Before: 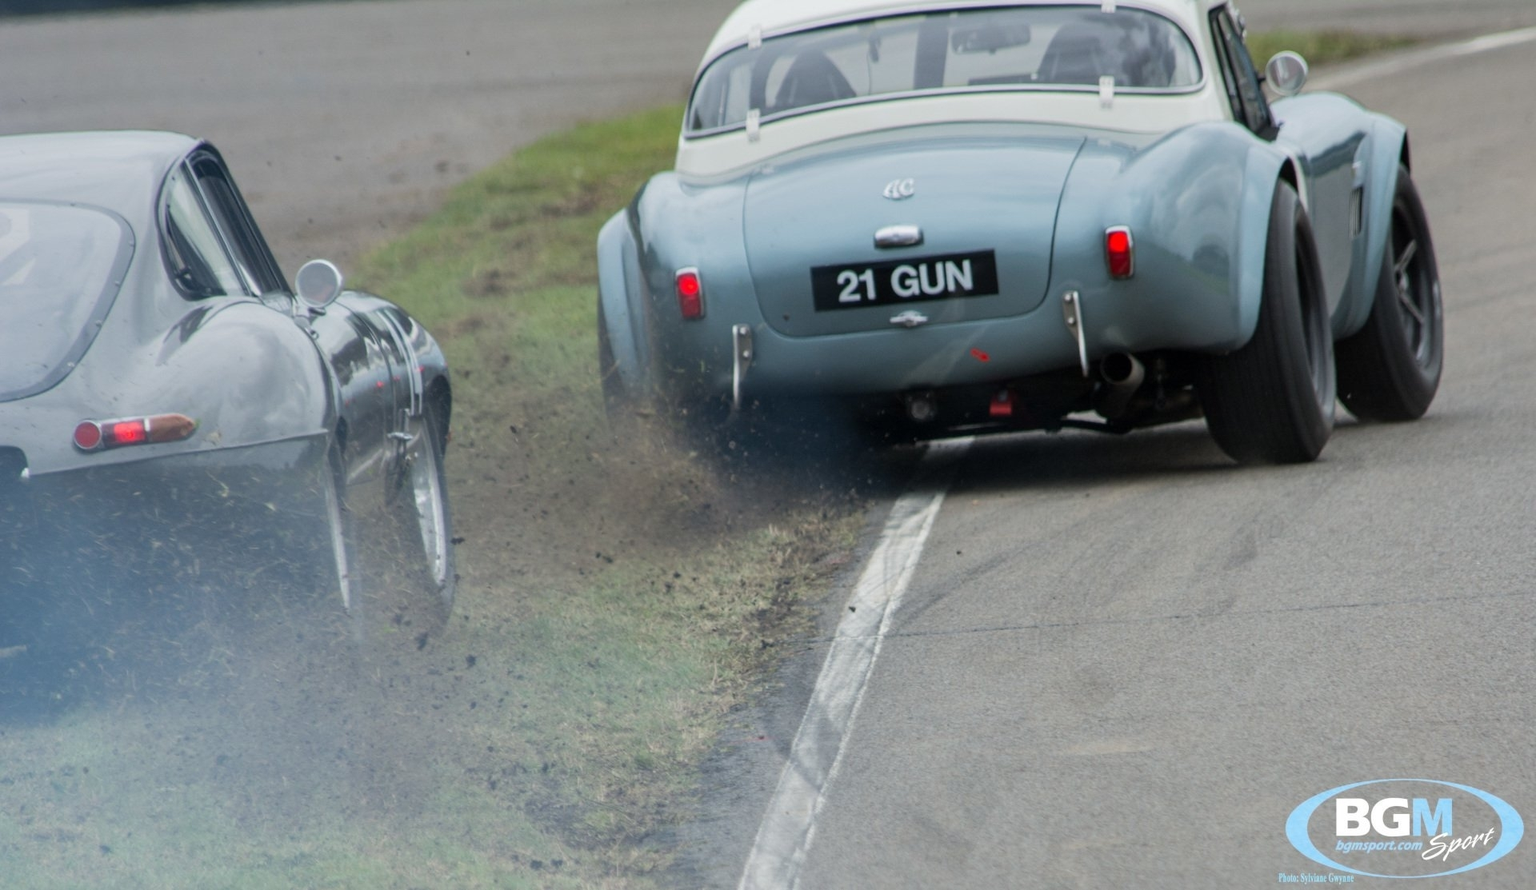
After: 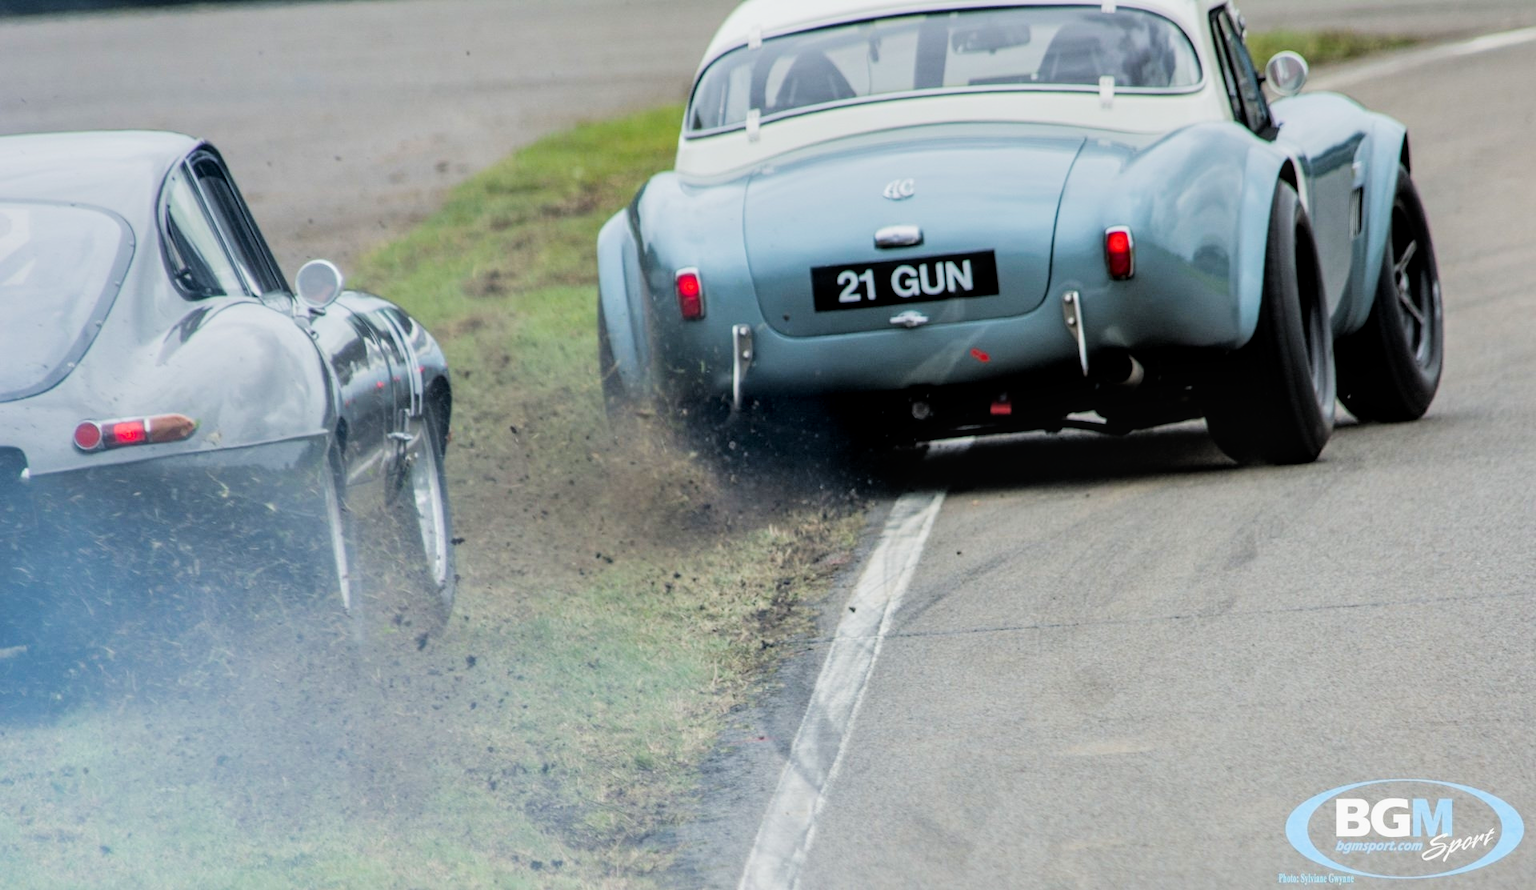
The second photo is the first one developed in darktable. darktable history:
filmic rgb: black relative exposure -5 EV, hardness 2.88, contrast 1.2, highlights saturation mix -30%
exposure: black level correction 0, exposure 0.5 EV, compensate highlight preservation false
color balance rgb: perceptual saturation grading › global saturation 20%, global vibrance 20%
local contrast: on, module defaults
